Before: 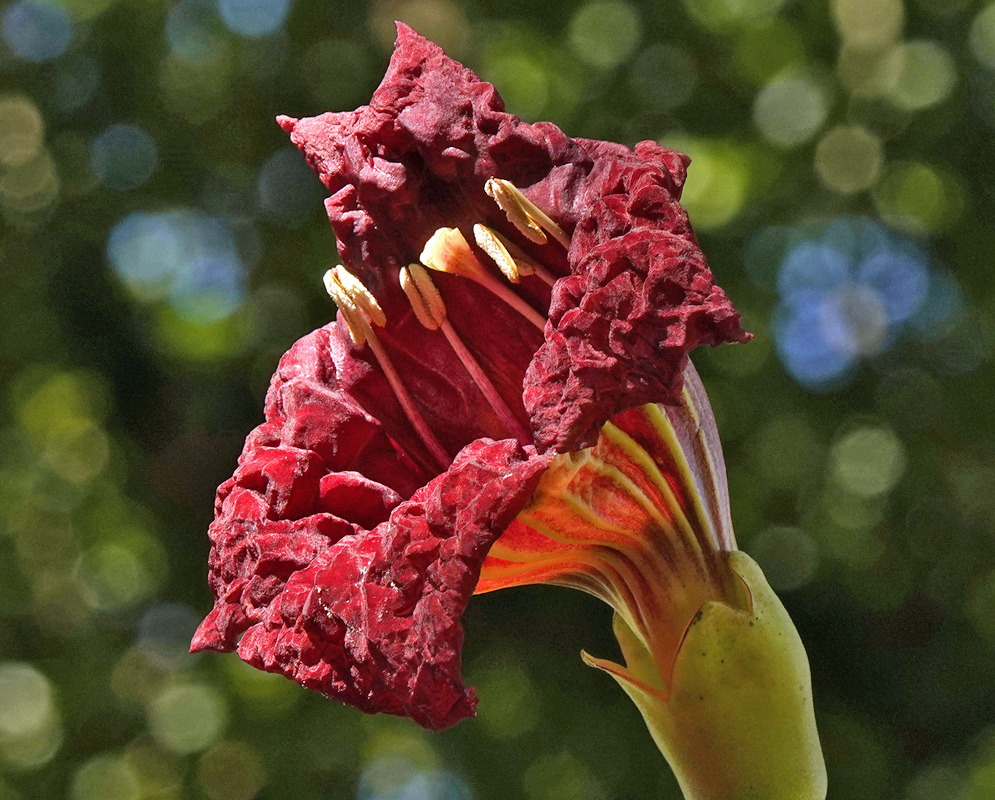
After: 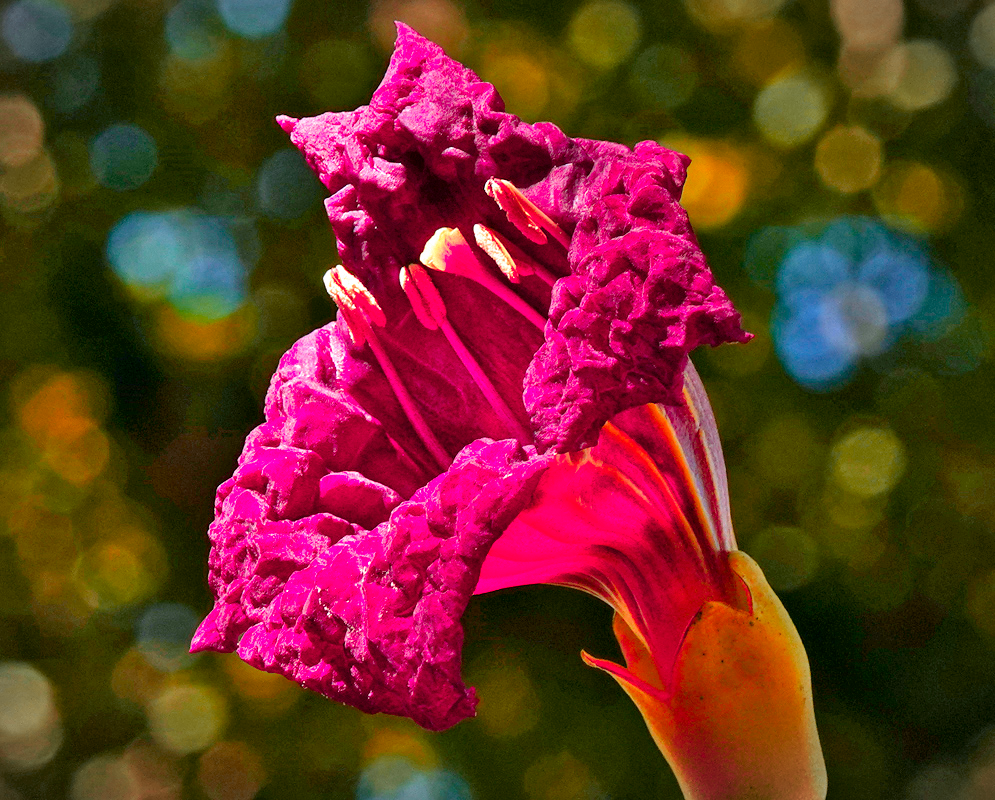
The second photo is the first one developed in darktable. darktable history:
vignetting: fall-off start 100%, brightness -0.282, width/height ratio 1.31
color balance rgb: perceptual saturation grading › global saturation 10%, global vibrance 10%
color zones: curves: ch1 [(0.24, 0.634) (0.75, 0.5)]; ch2 [(0.253, 0.437) (0.745, 0.491)], mix 102.12%
